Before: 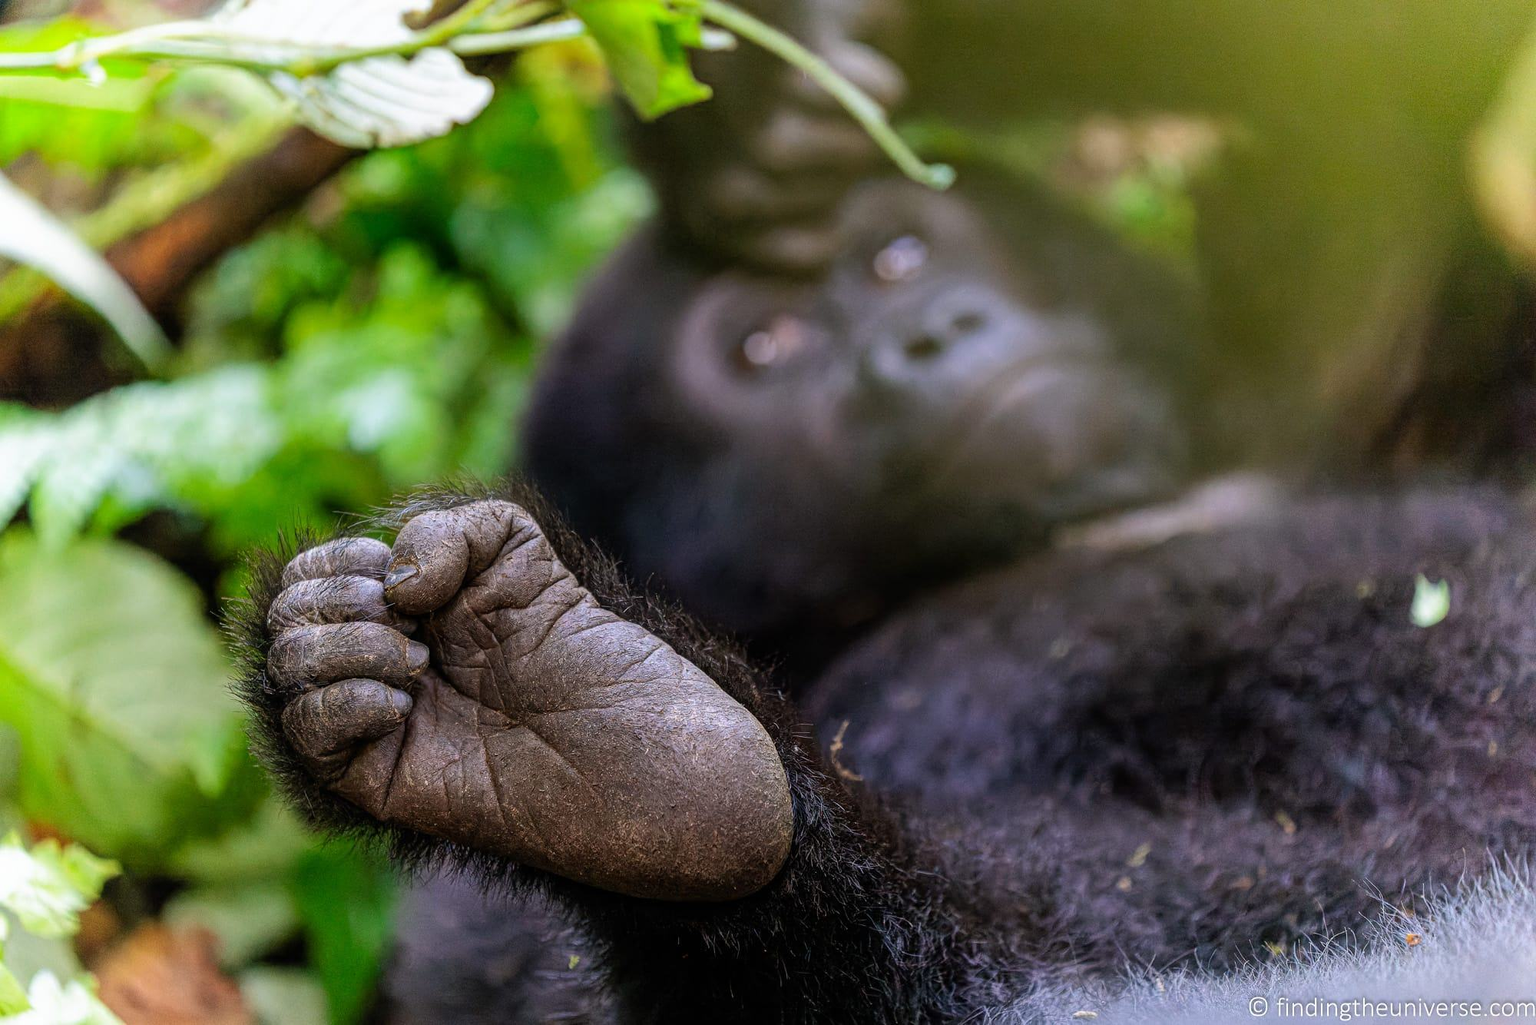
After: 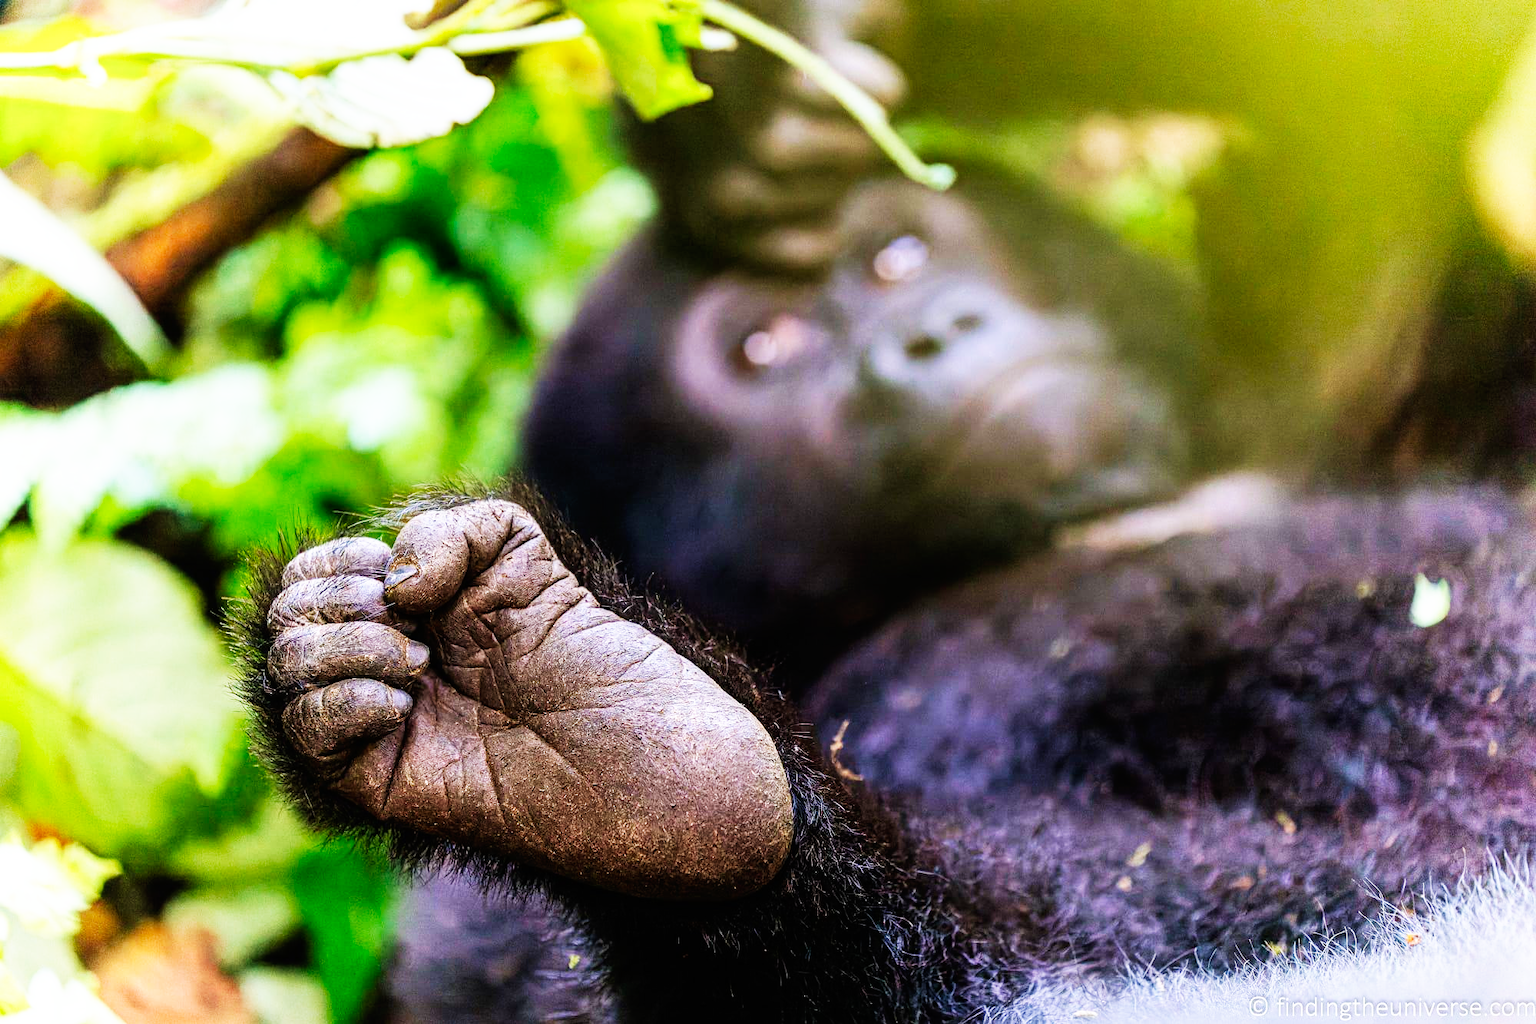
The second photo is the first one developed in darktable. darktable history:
velvia: on, module defaults
base curve: curves: ch0 [(0, 0) (0.007, 0.004) (0.027, 0.03) (0.046, 0.07) (0.207, 0.54) (0.442, 0.872) (0.673, 0.972) (1, 1)], preserve colors none
